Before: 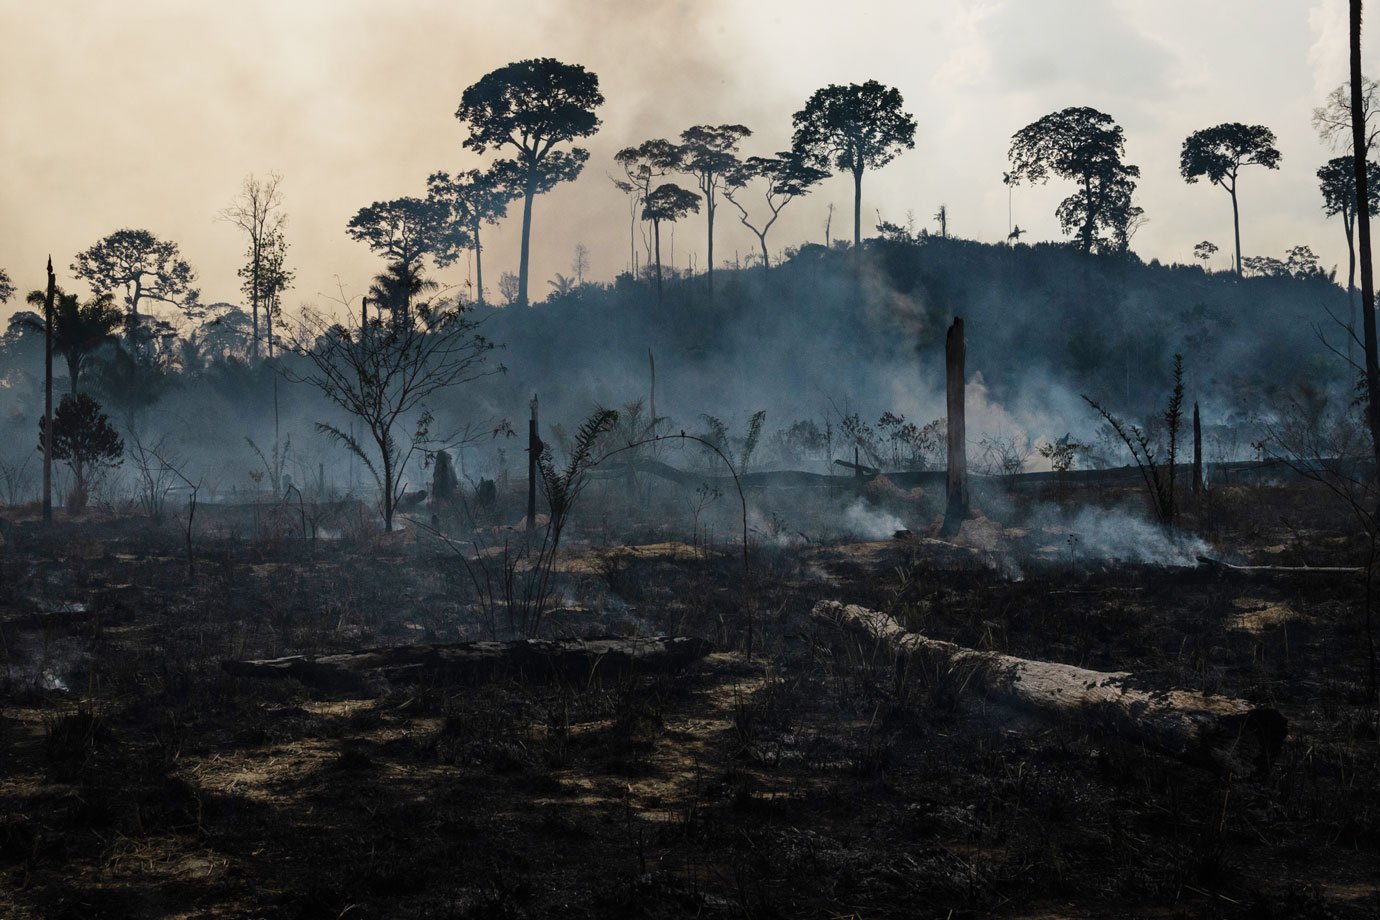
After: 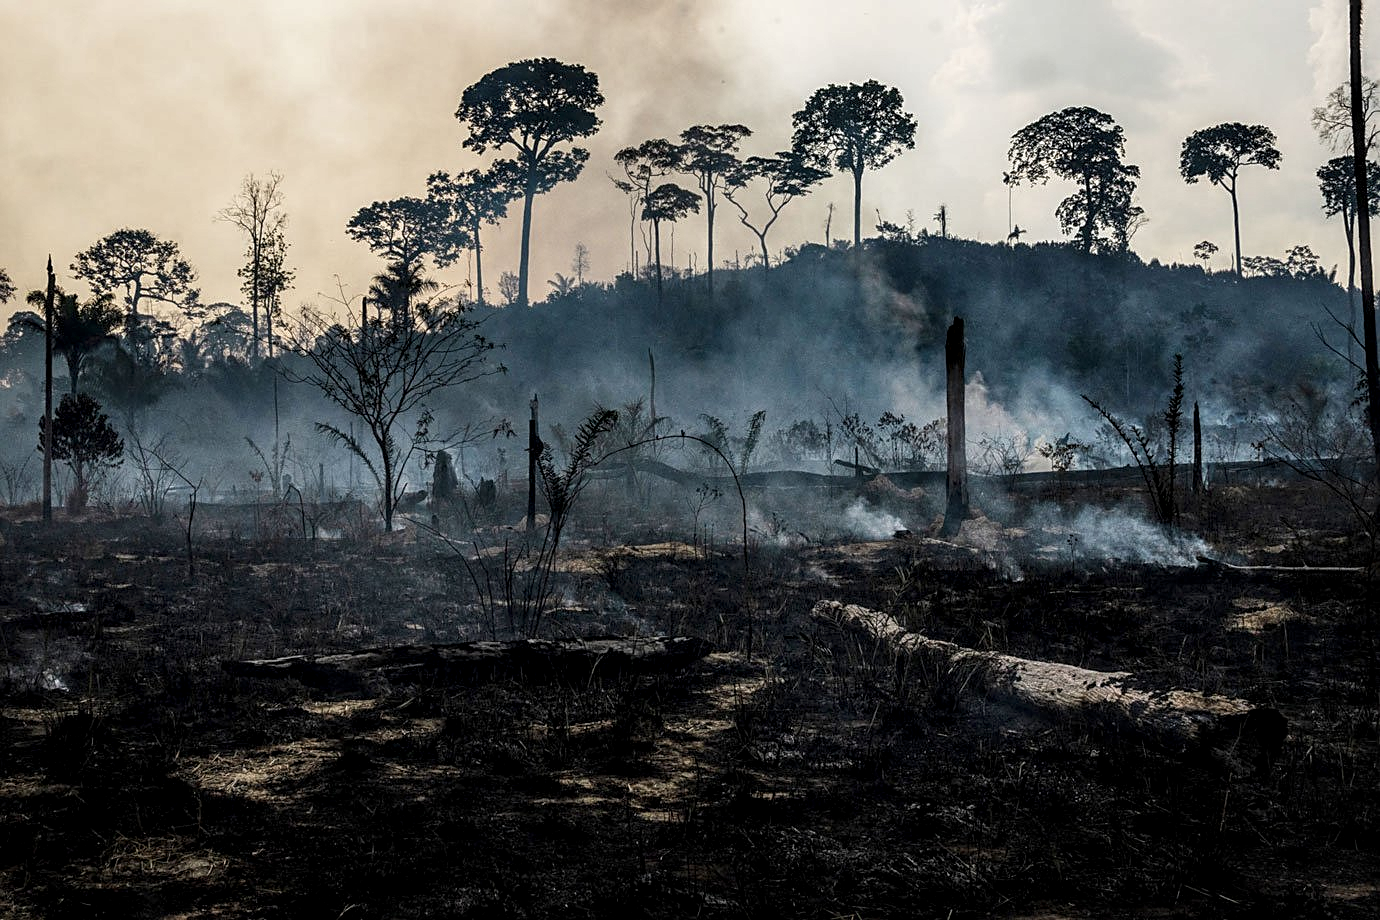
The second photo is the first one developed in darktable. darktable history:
local contrast: detail 160%
sharpen: on, module defaults
